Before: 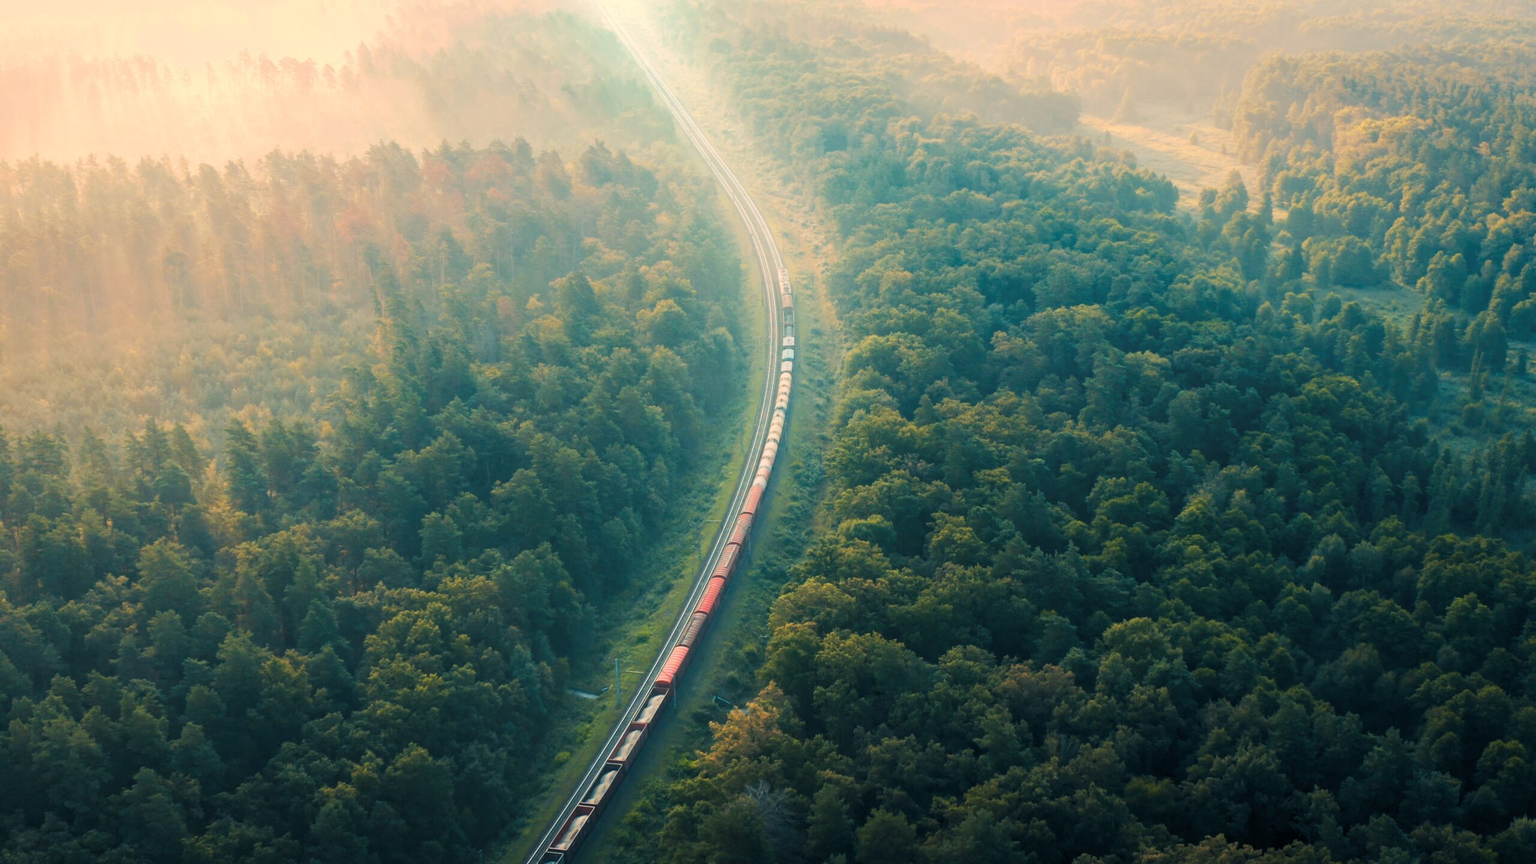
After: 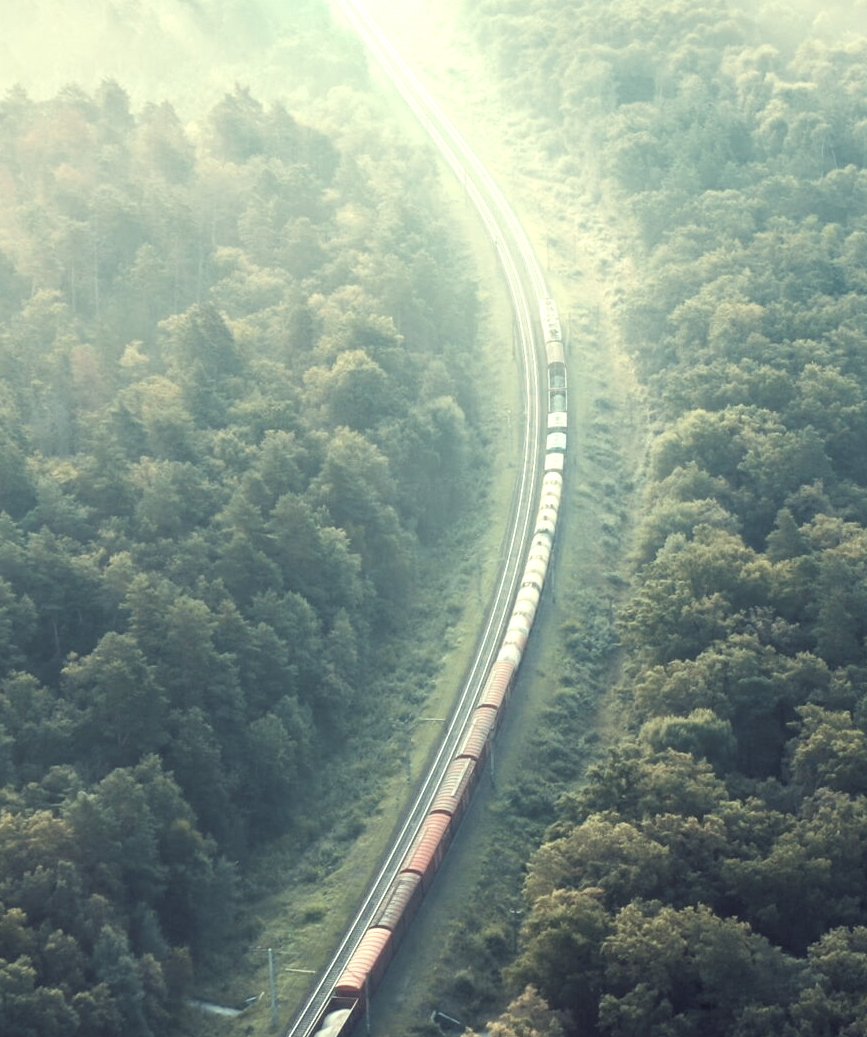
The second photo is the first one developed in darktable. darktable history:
crop and rotate: left 29.597%, top 10.359%, right 36.517%, bottom 17.561%
exposure: exposure 0.64 EV, compensate highlight preservation false
color correction: highlights a* -20.65, highlights b* 20.66, shadows a* 19.65, shadows b* -19.88, saturation 0.43
color balance rgb: linear chroma grading › global chroma 1.444%, linear chroma grading › mid-tones -0.763%, perceptual saturation grading › global saturation 0.629%, perceptual saturation grading › highlights -19.74%, perceptual saturation grading › shadows 19.488%, global vibrance 9.483%
